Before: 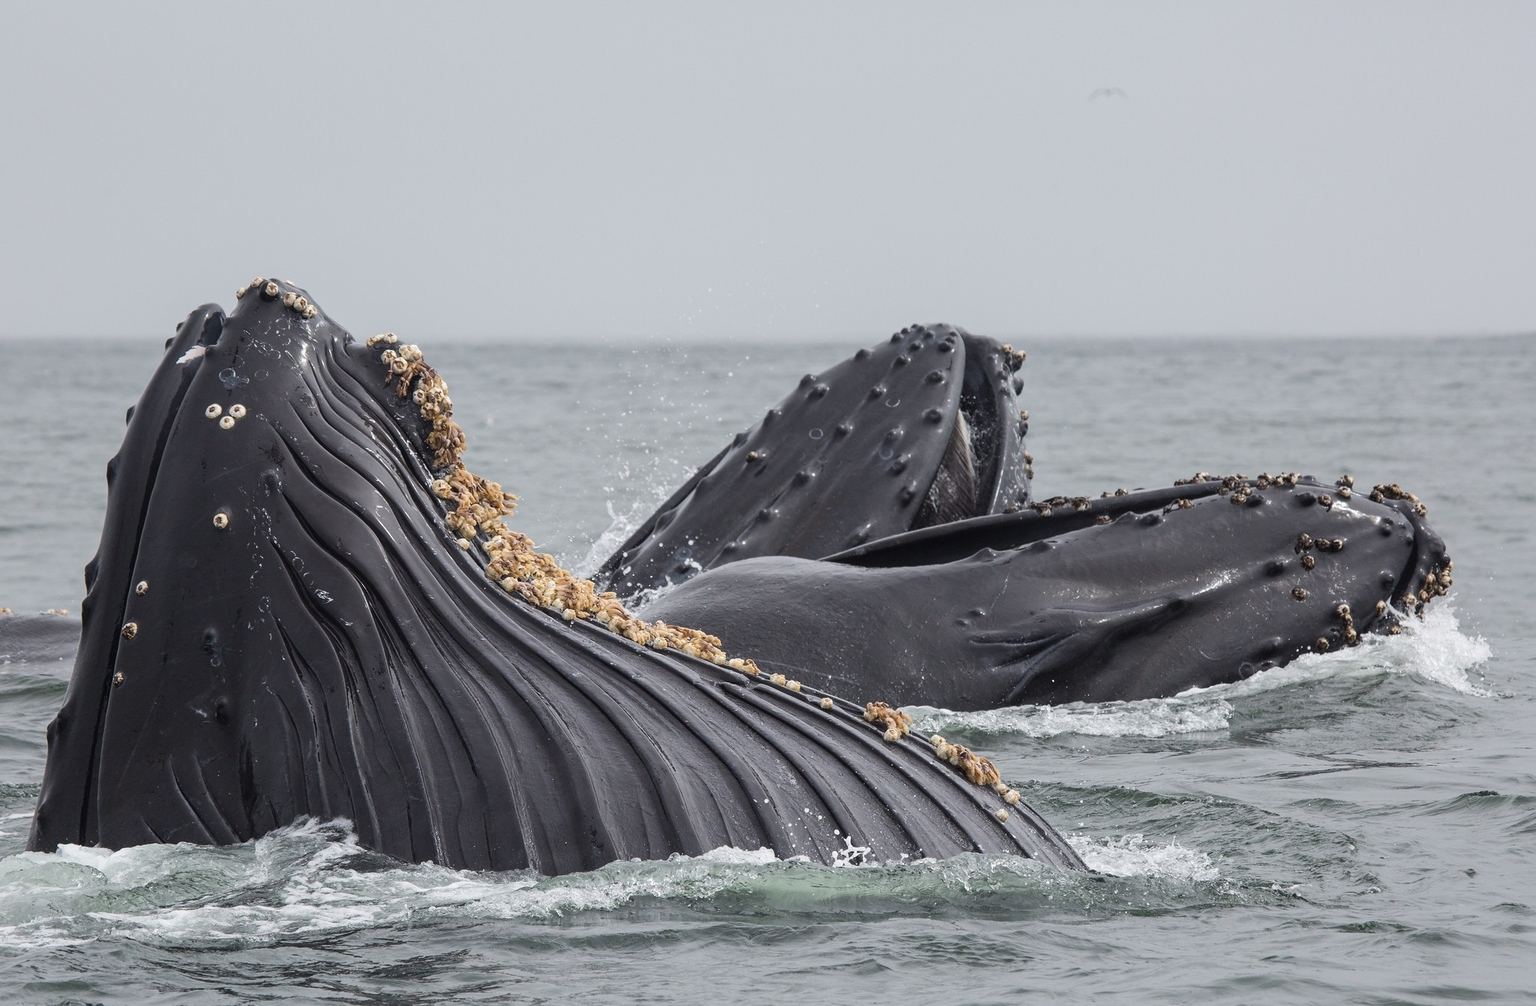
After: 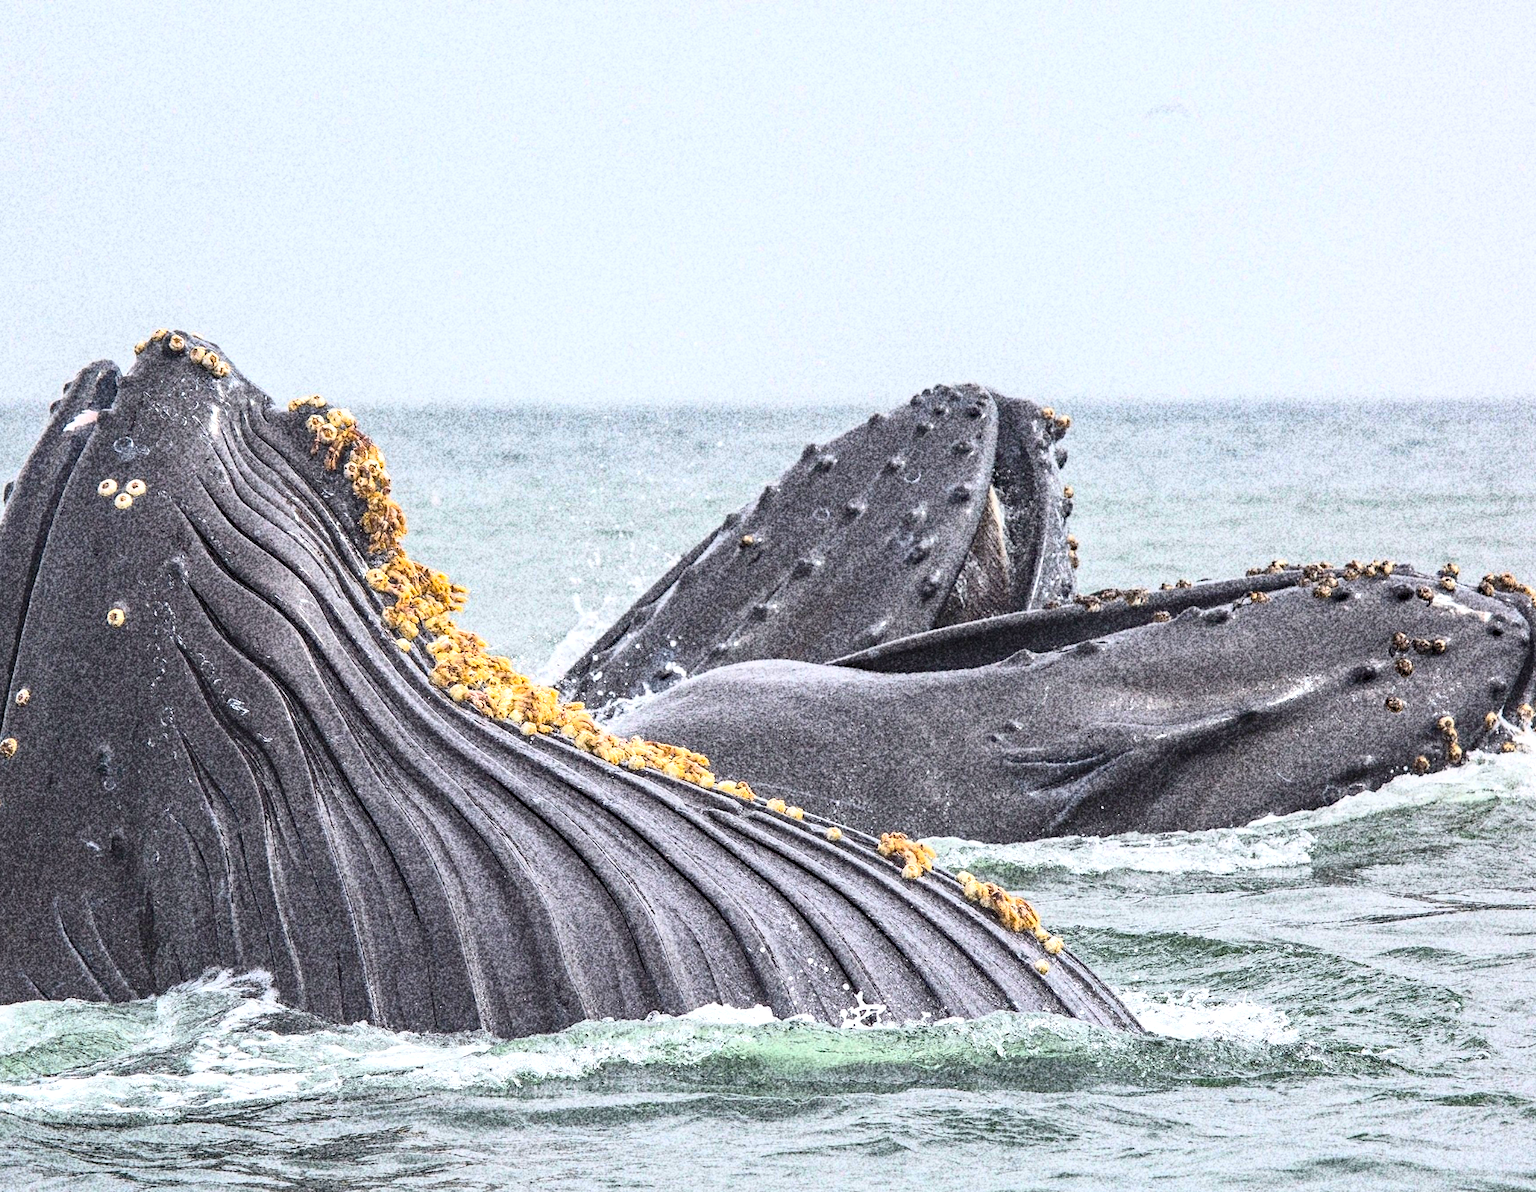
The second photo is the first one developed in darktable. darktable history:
grain: coarseness 30.02 ISO, strength 100%
color balance rgb: perceptual saturation grading › global saturation 30%, global vibrance 20%
shadows and highlights: shadows 40, highlights -60
crop: left 8.026%, right 7.374%
exposure: black level correction 0, exposure 0.5 EV, compensate highlight preservation false
contrast brightness saturation: contrast 0.39, brightness 0.53
haze removal: compatibility mode true, adaptive false
local contrast: on, module defaults
